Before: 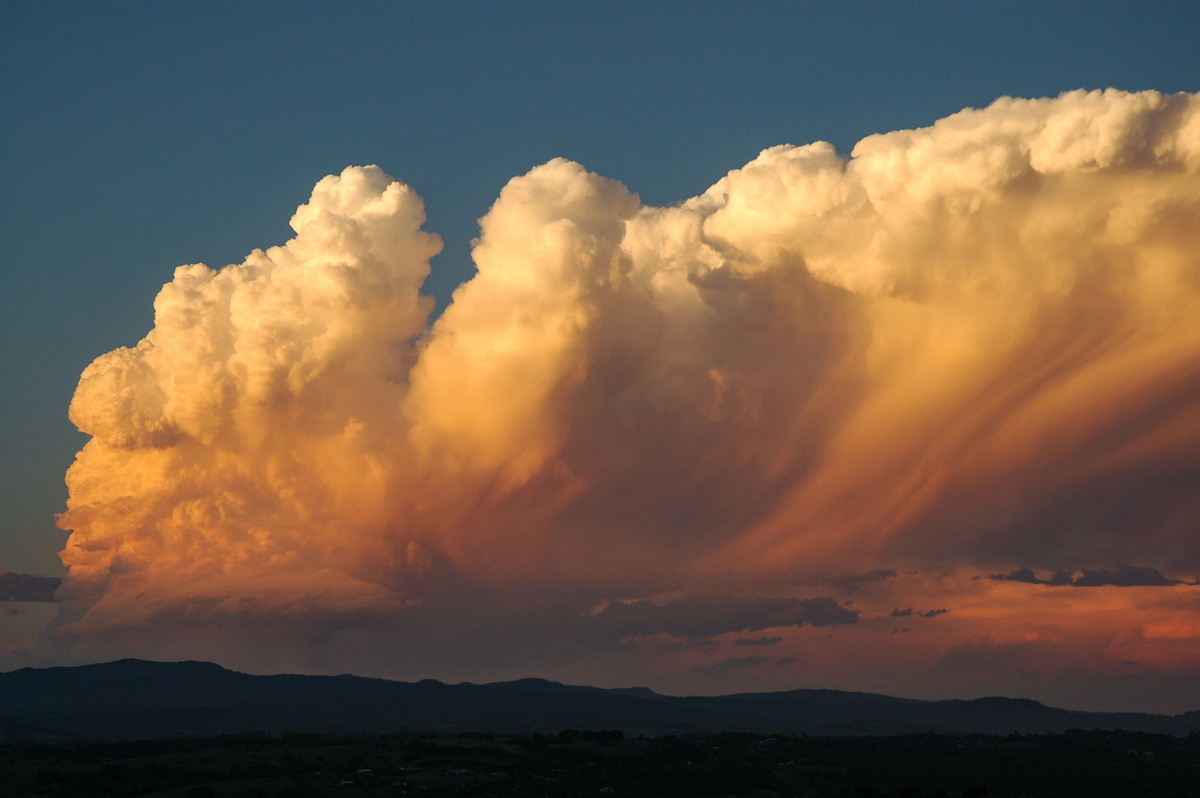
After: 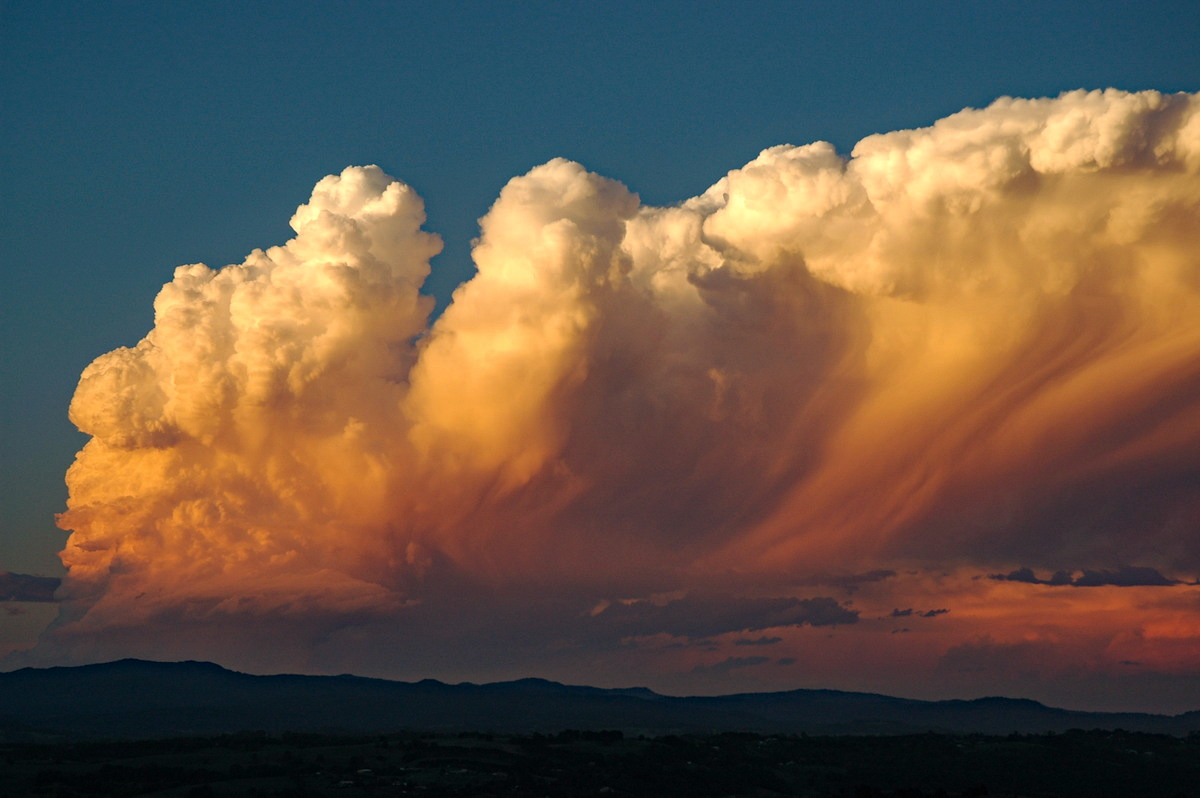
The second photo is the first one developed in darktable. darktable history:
haze removal: strength 0.277, distance 0.247, compatibility mode true, adaptive false
